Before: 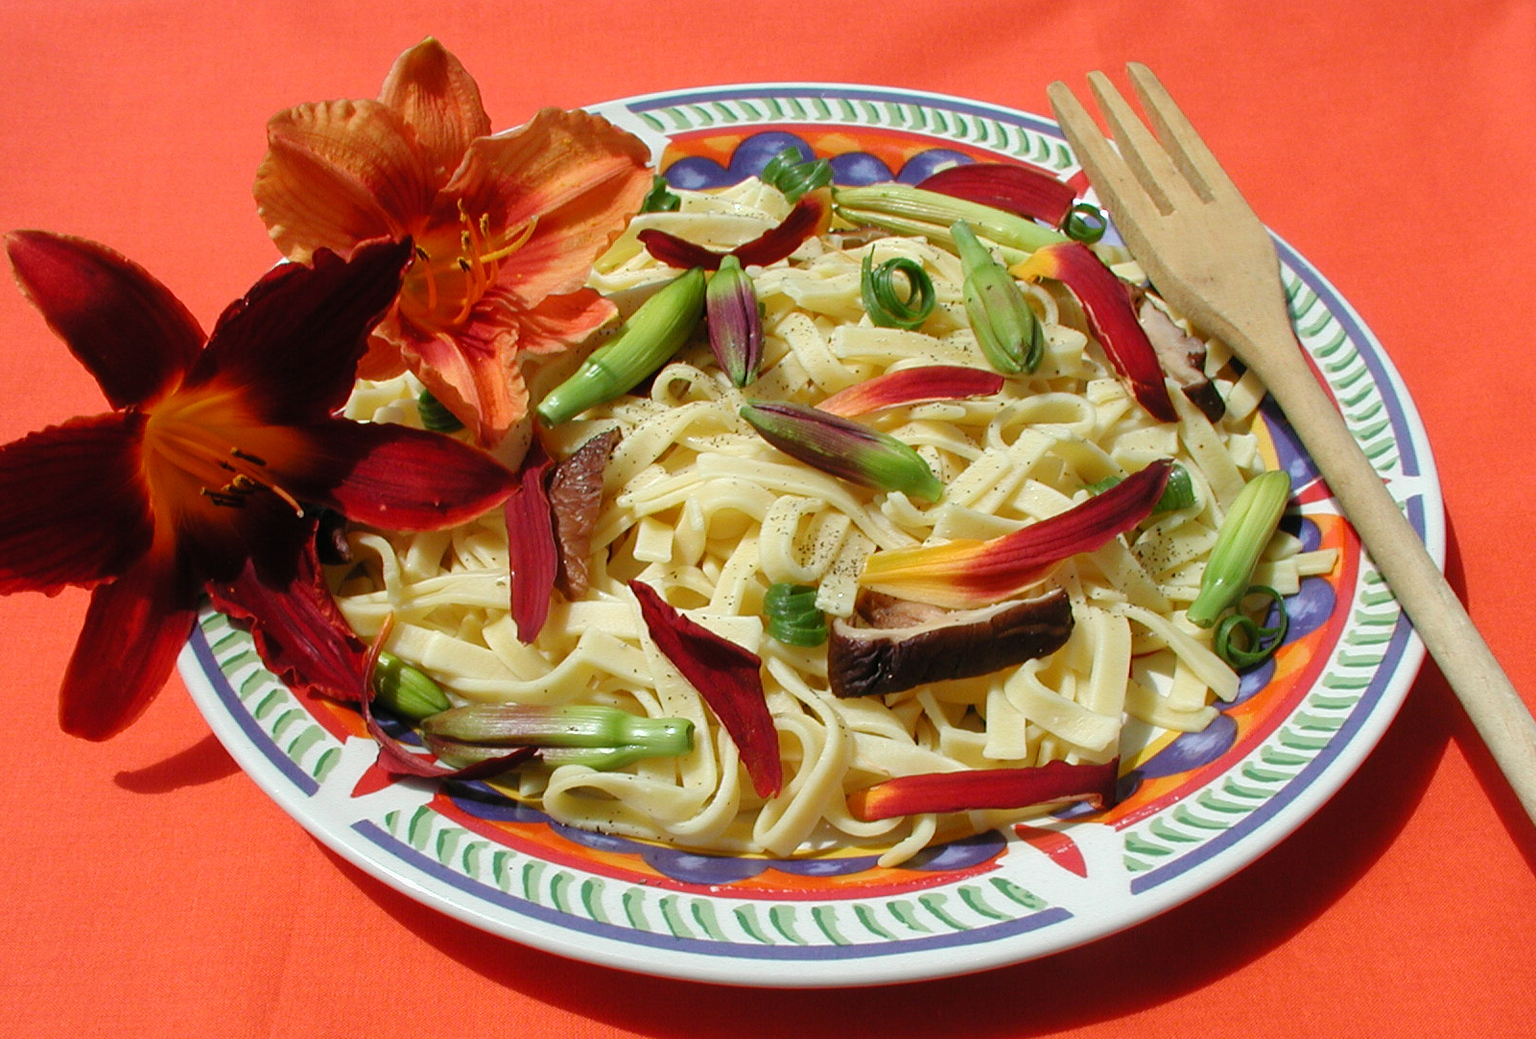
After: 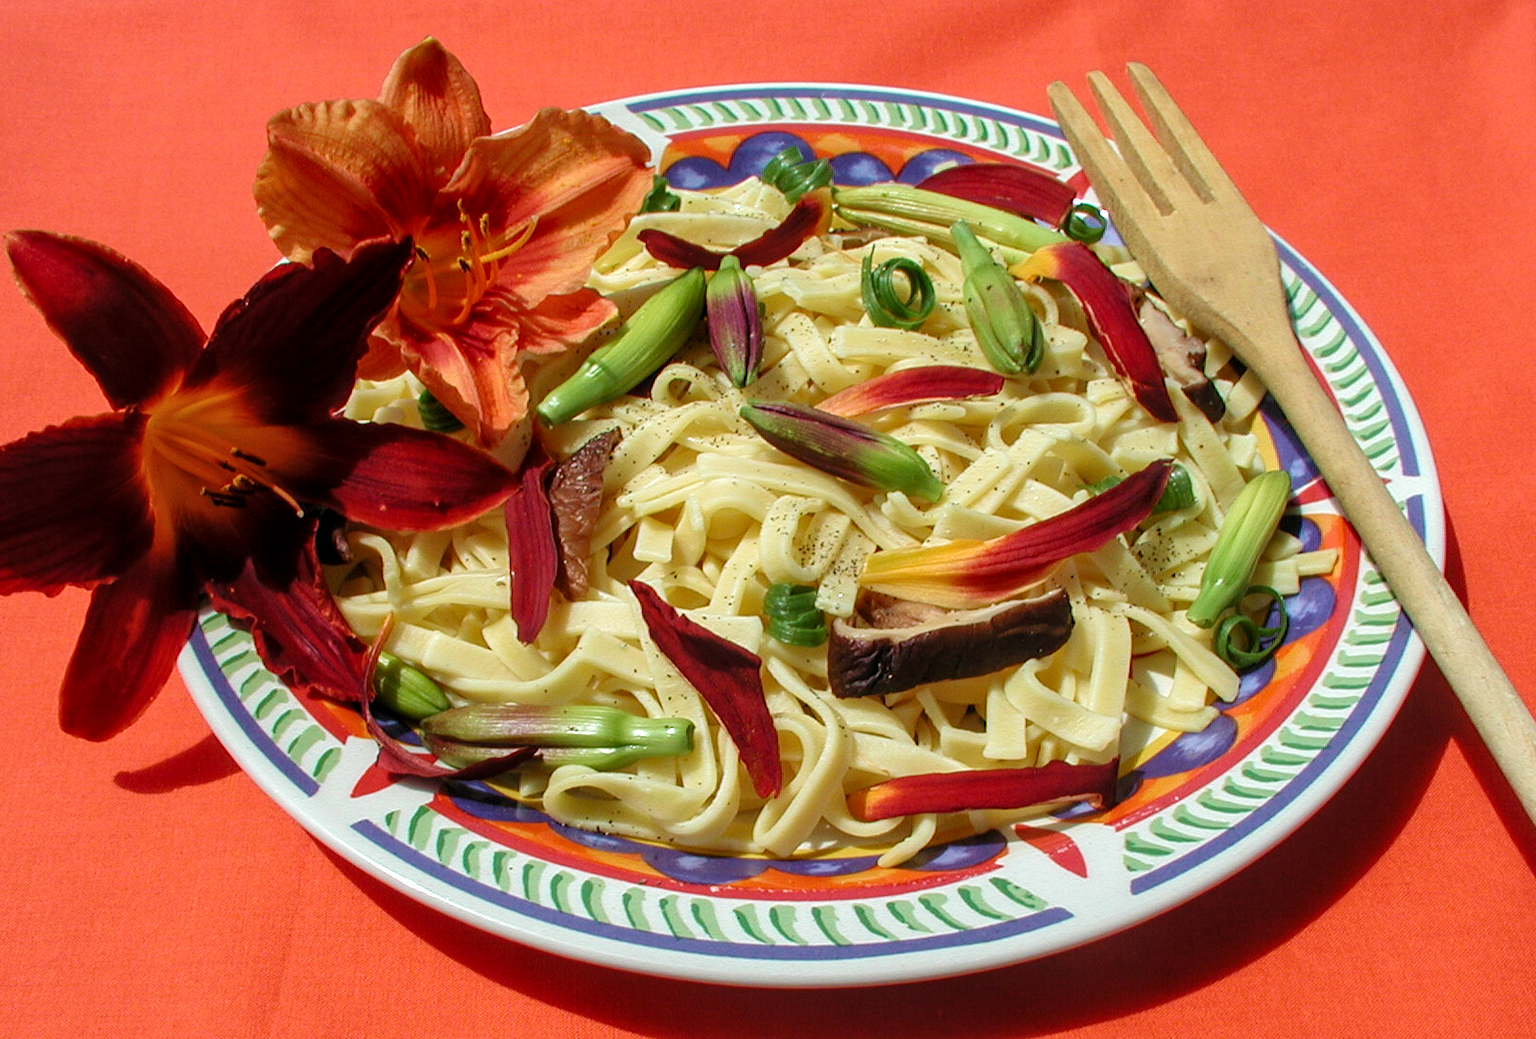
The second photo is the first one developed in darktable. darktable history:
local contrast: on, module defaults
velvia: strength 30%
